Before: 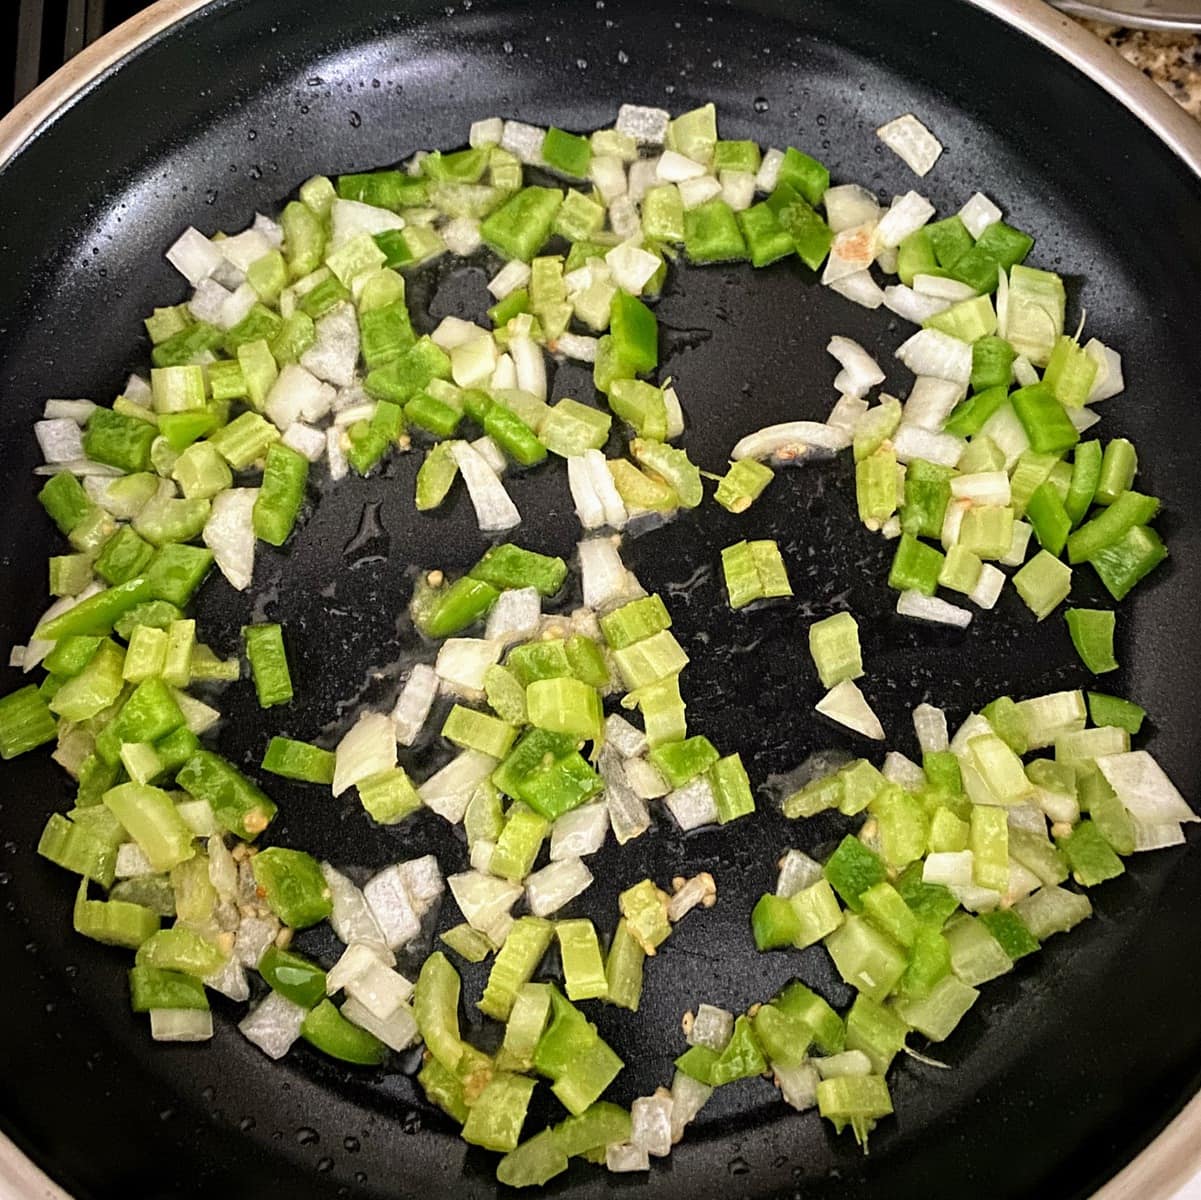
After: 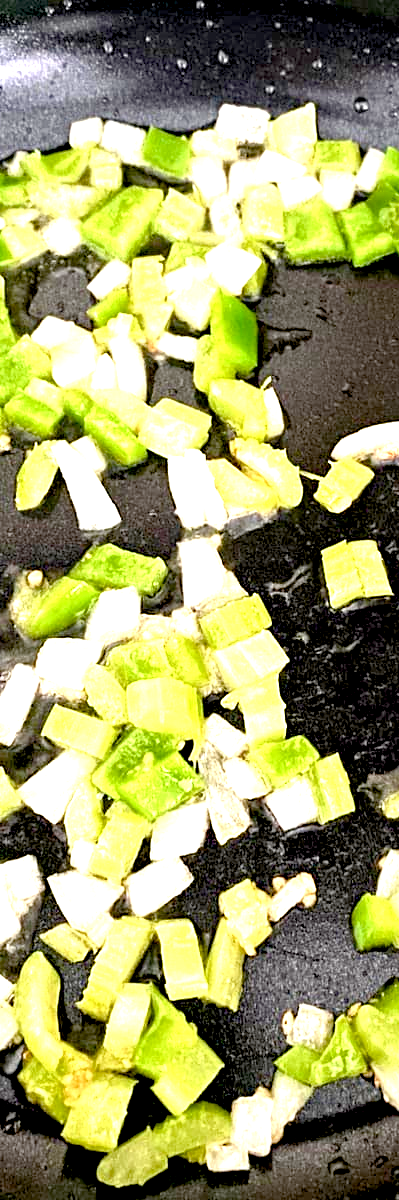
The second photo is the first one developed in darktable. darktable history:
crop: left 33.36%, right 33.36%
exposure: black level correction 0.009, exposure 1.425 EV, compensate highlight preservation false
color balance rgb: perceptual saturation grading › global saturation 20%, perceptual saturation grading › highlights -25%, perceptual saturation grading › shadows 50%
